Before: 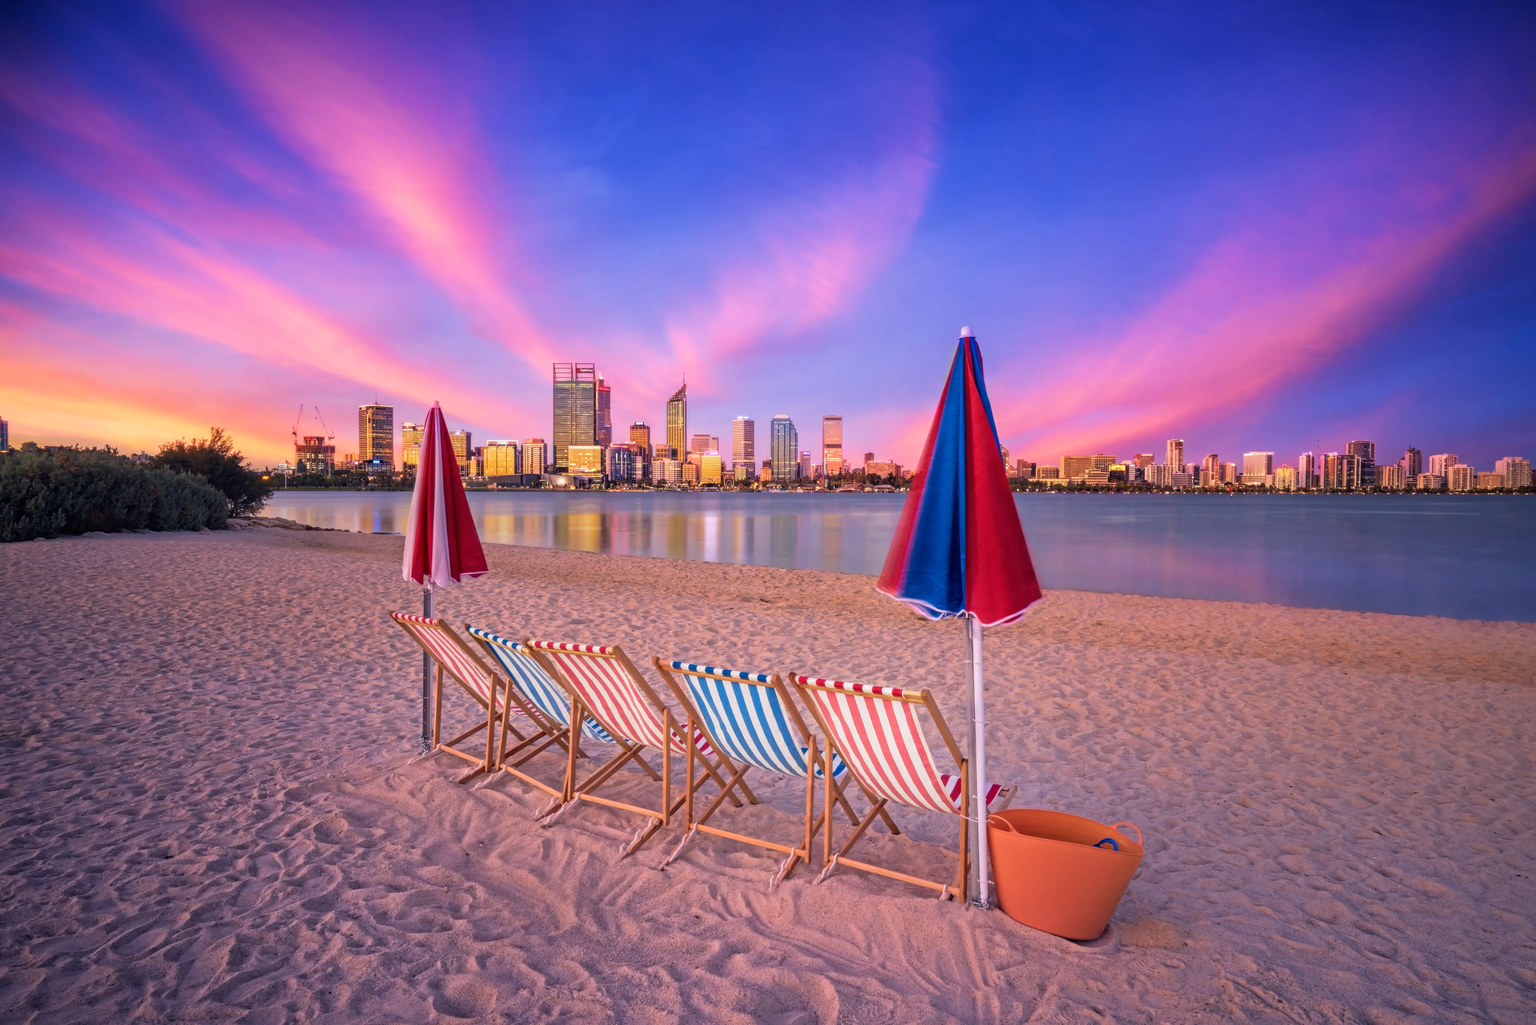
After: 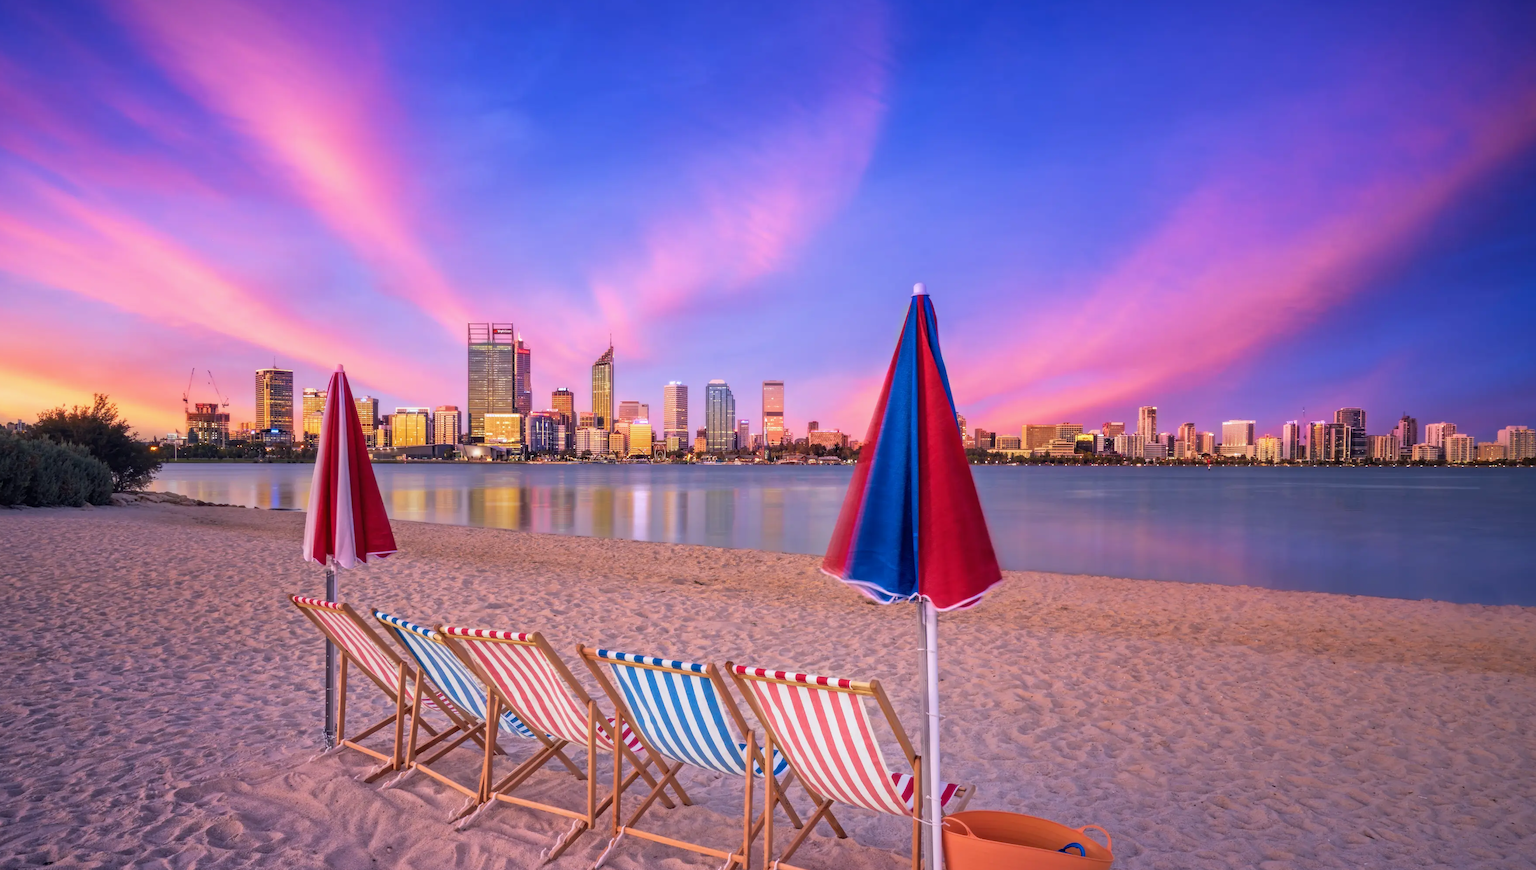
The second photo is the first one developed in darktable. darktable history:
white balance: red 0.98, blue 1.034
crop: left 8.155%, top 6.611%, bottom 15.385%
